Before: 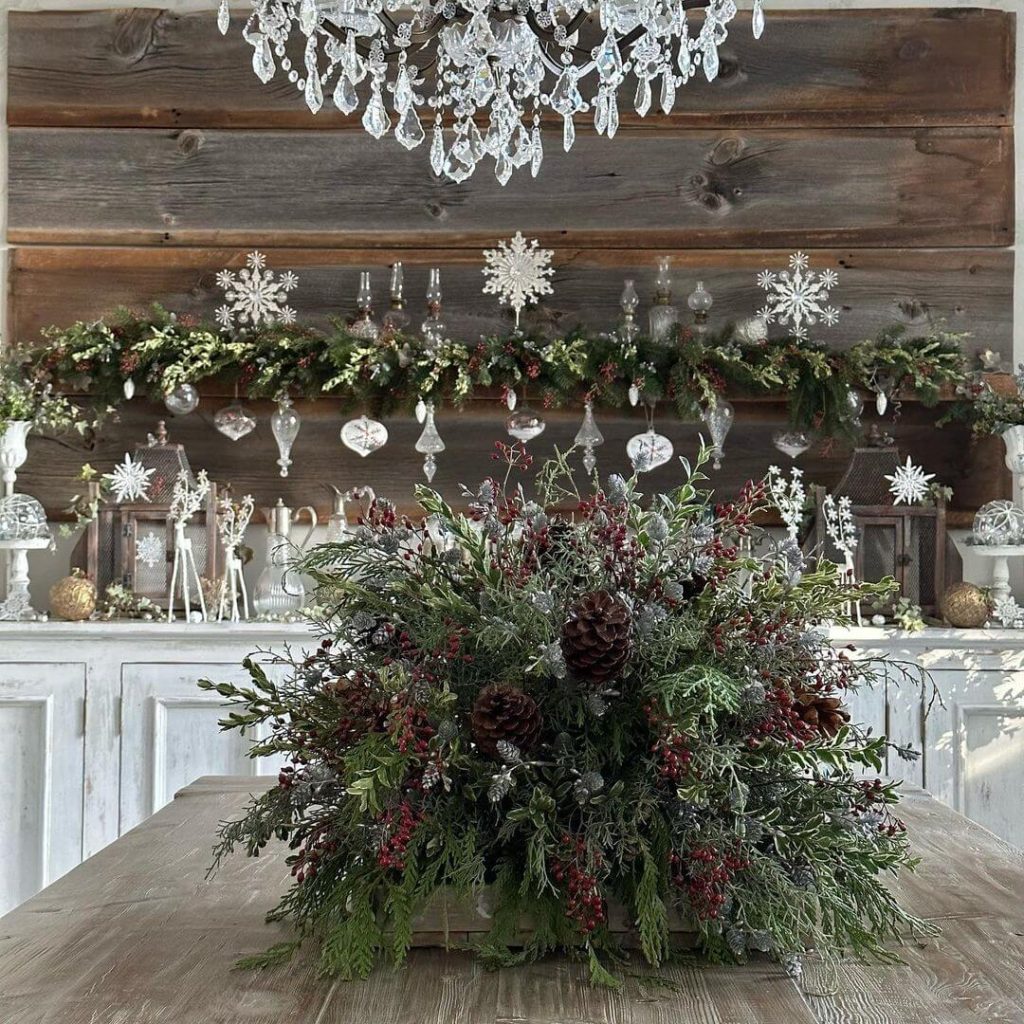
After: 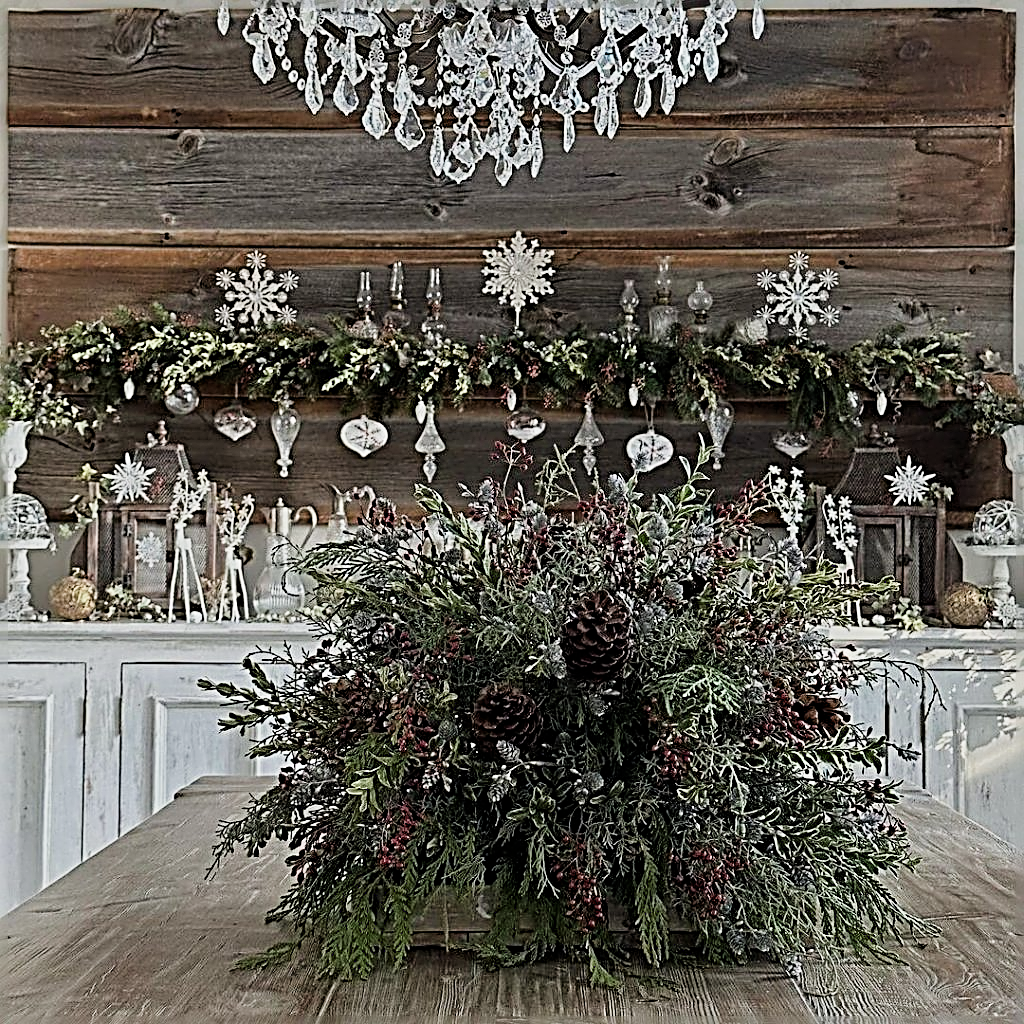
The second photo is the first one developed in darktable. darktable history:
filmic rgb: black relative exposure -7.82 EV, white relative exposure 4.23 EV, hardness 3.9
sharpen: radius 3.182, amount 1.717
